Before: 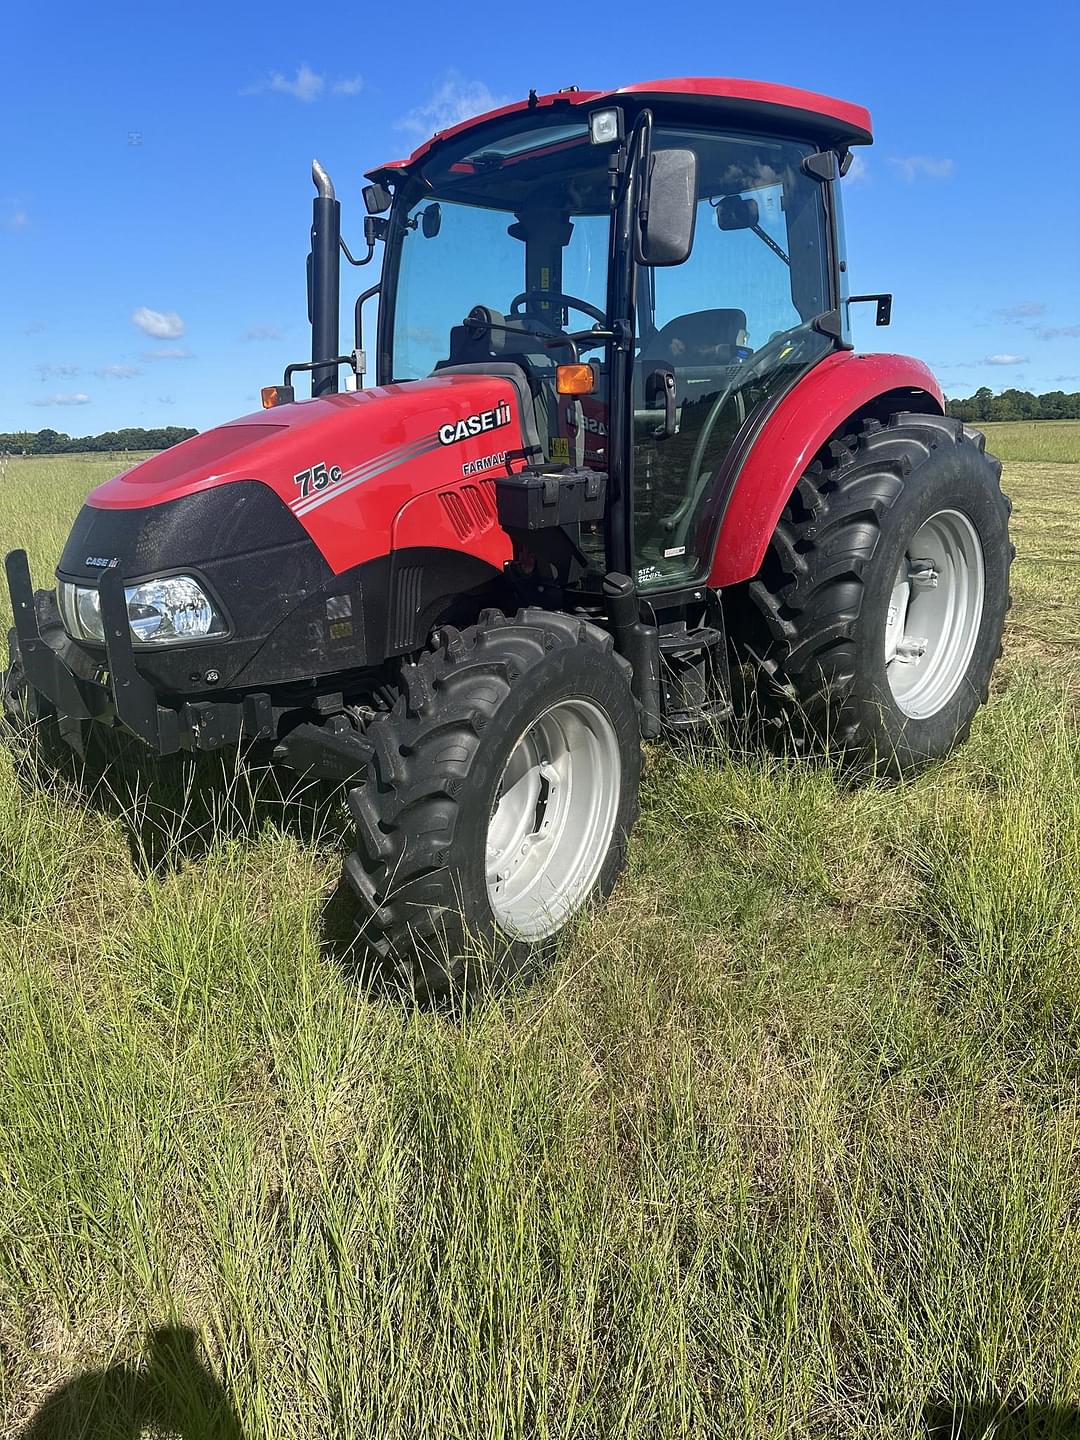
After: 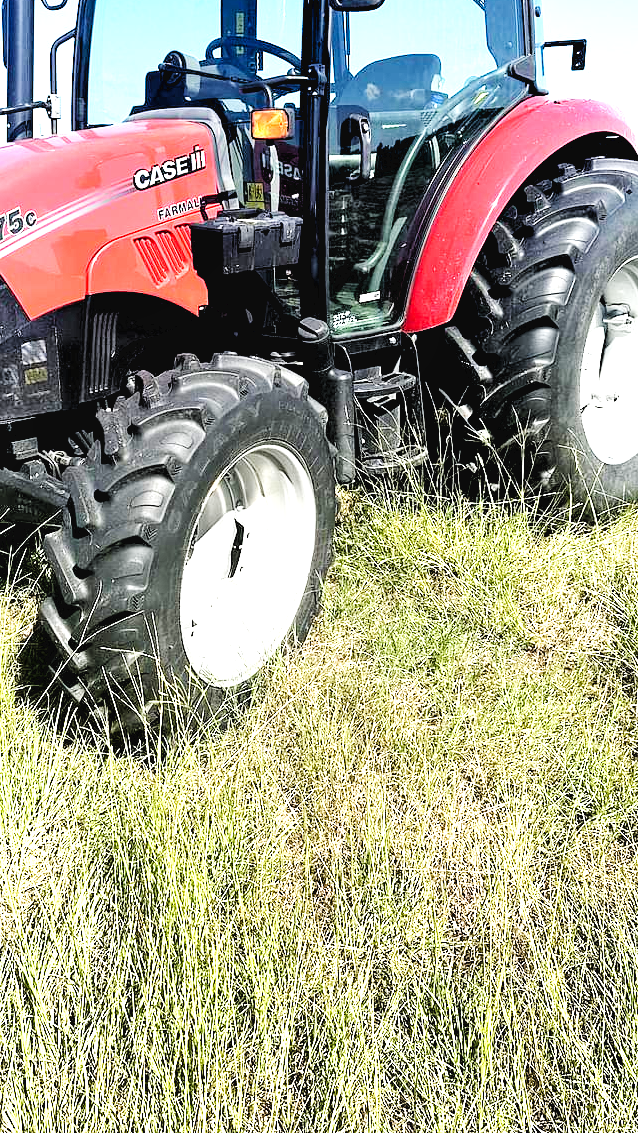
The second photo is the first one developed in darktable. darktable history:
shadows and highlights: radius 110.86, shadows 51.09, white point adjustment 9.16, highlights -4.17, highlights color adjustment 32.2%, soften with gaussian
crop and rotate: left 28.256%, top 17.734%, right 12.656%, bottom 3.573%
base curve: curves: ch0 [(0, 0.003) (0.001, 0.002) (0.006, 0.004) (0.02, 0.022) (0.048, 0.086) (0.094, 0.234) (0.162, 0.431) (0.258, 0.629) (0.385, 0.8) (0.548, 0.918) (0.751, 0.988) (1, 1)], preserve colors none
rgb levels: levels [[0.013, 0.434, 0.89], [0, 0.5, 1], [0, 0.5, 1]]
